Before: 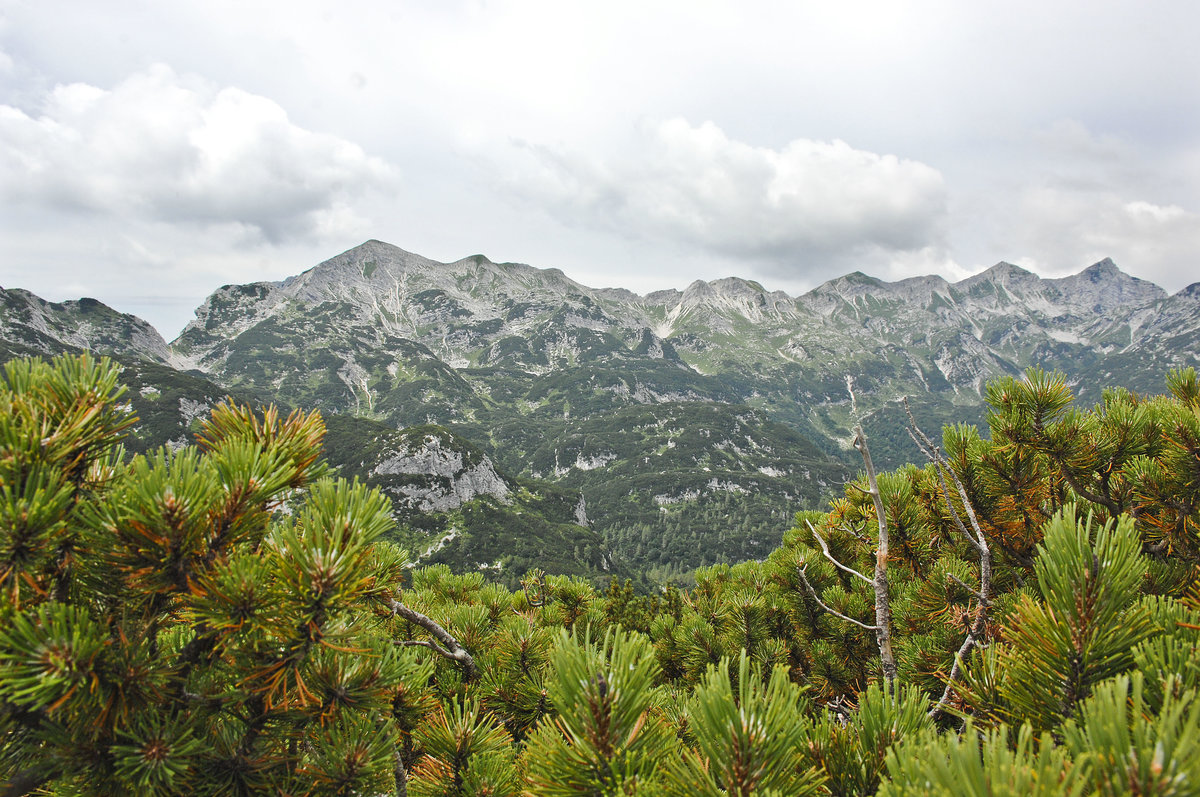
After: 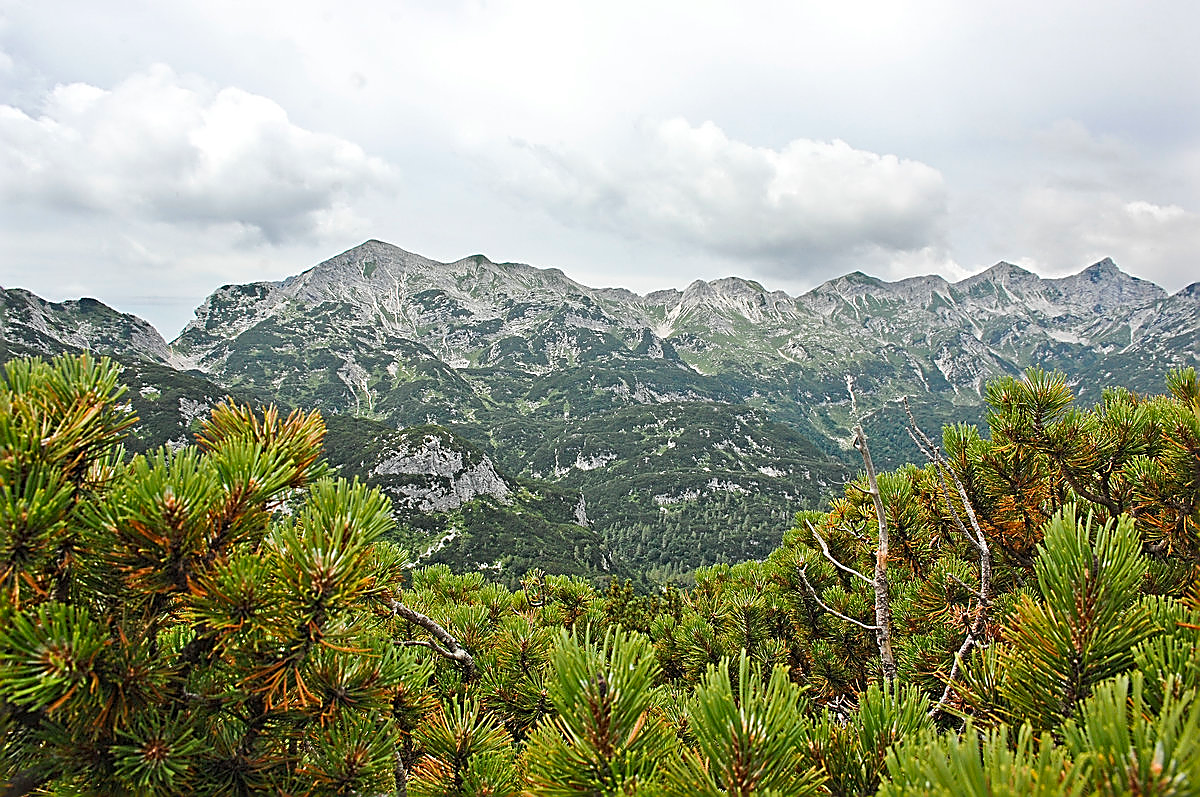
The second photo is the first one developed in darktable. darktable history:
sharpen: radius 1.685, amount 1.294
